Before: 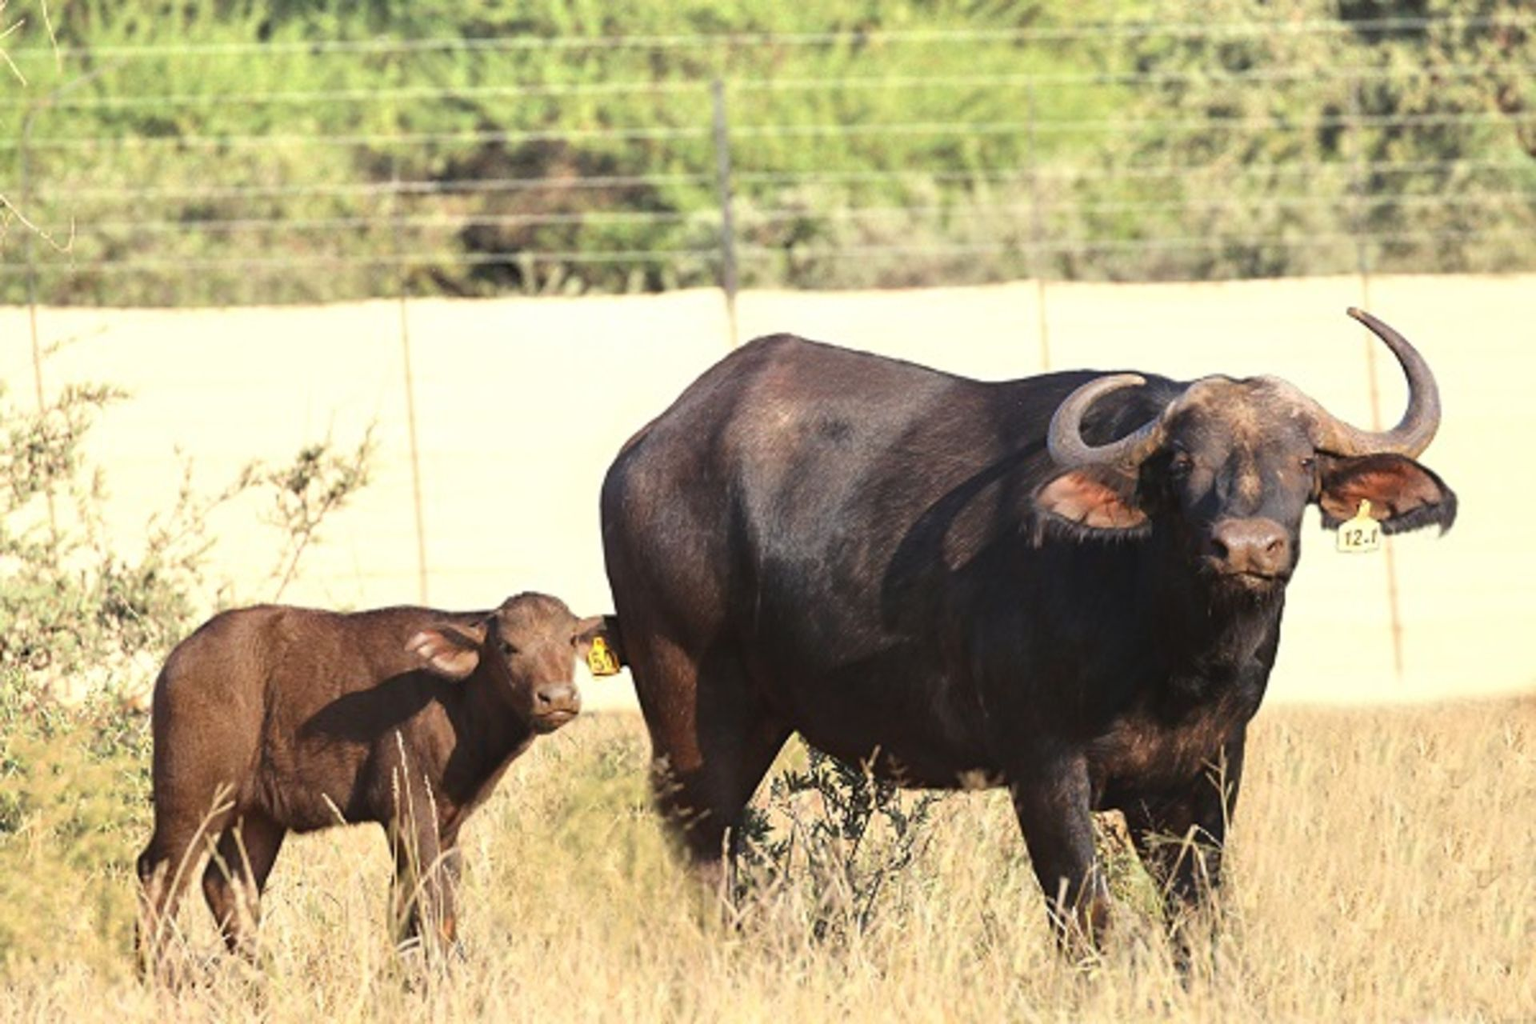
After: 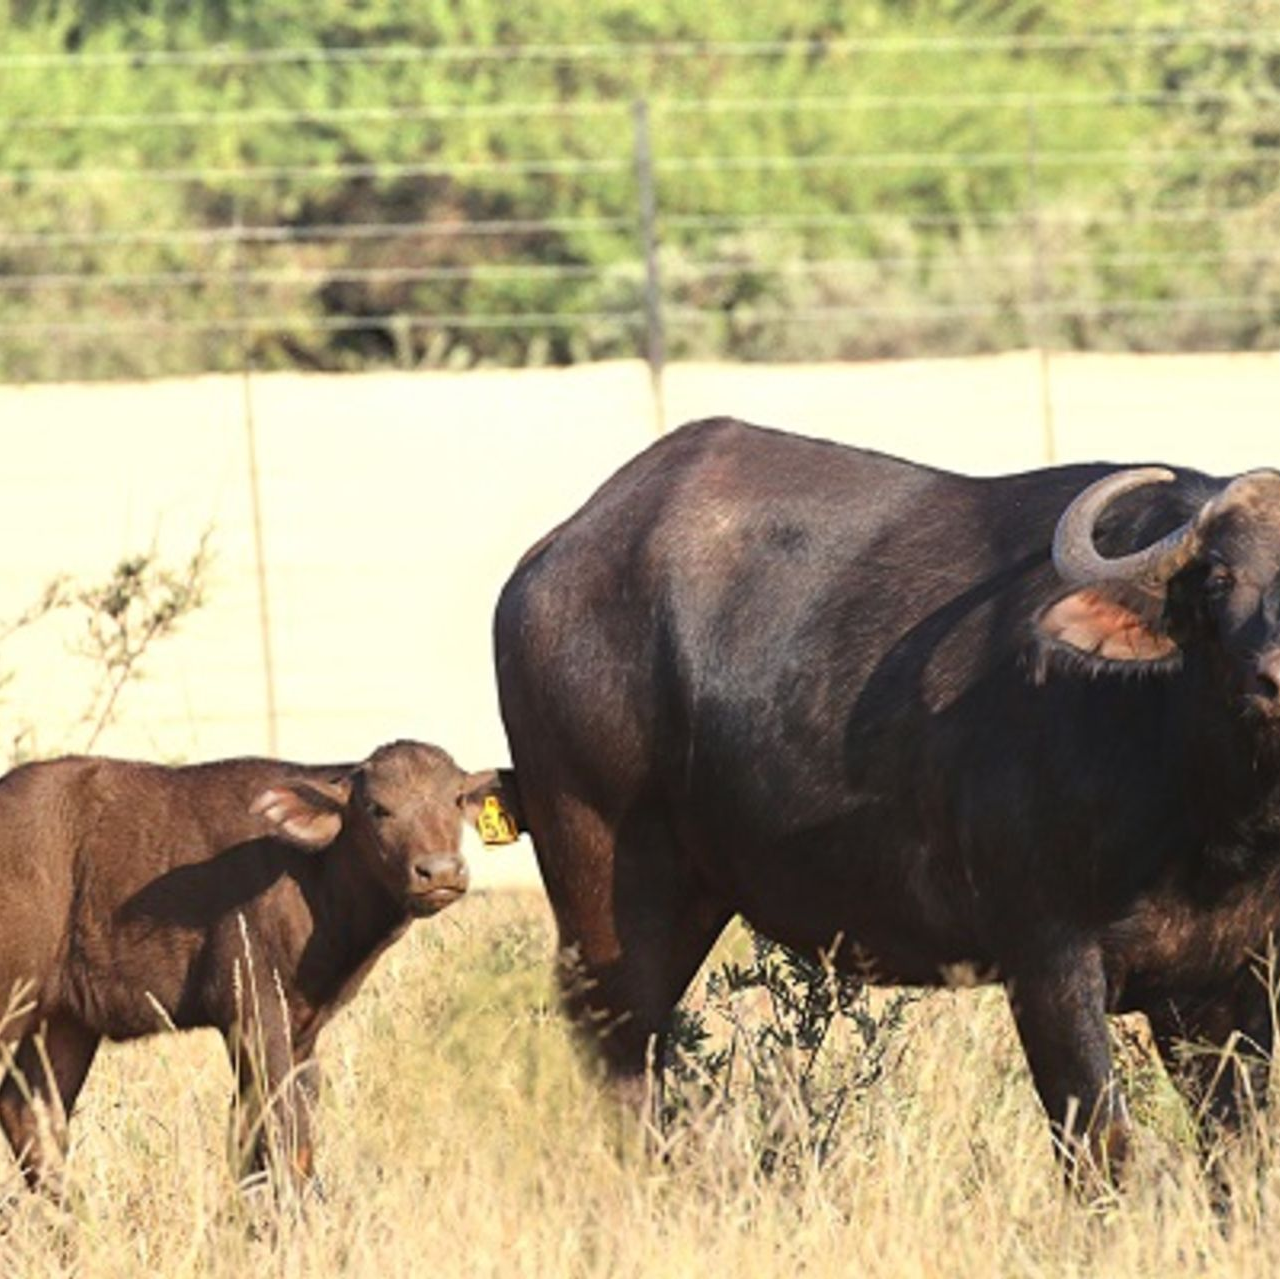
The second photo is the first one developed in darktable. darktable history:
crop and rotate: left 13.405%, right 19.924%
